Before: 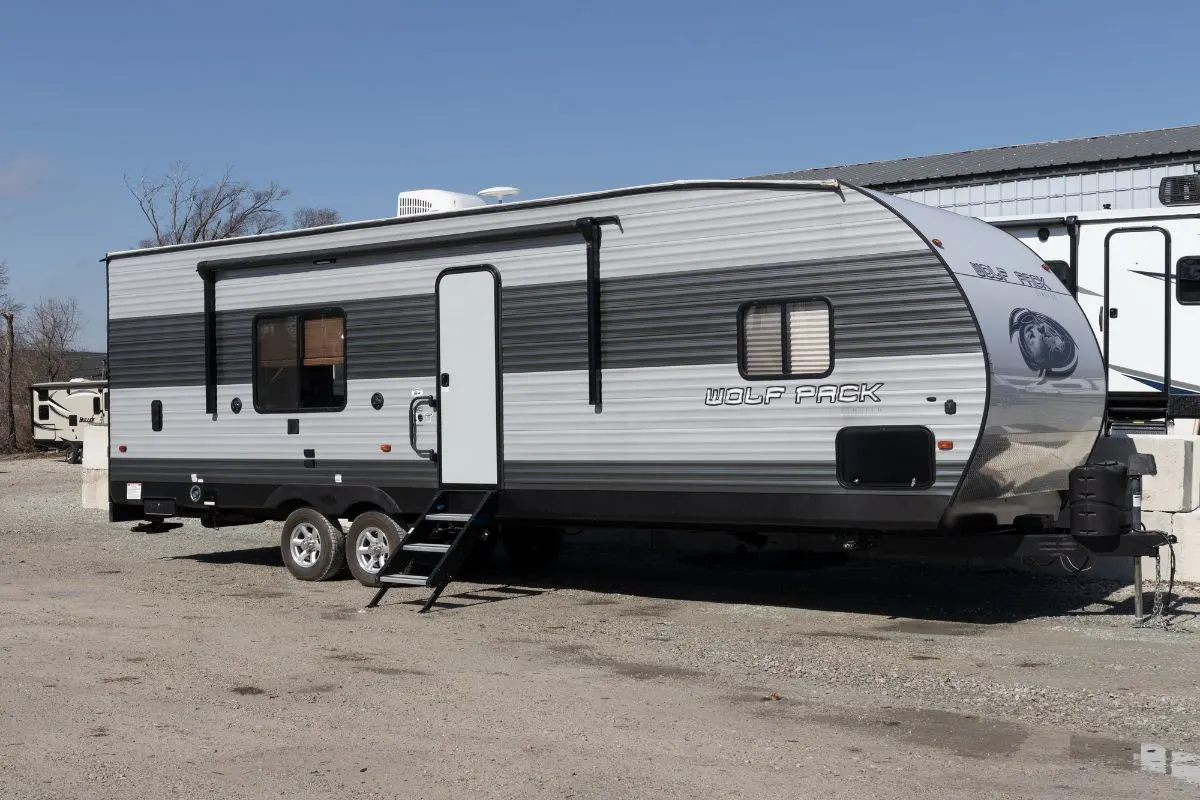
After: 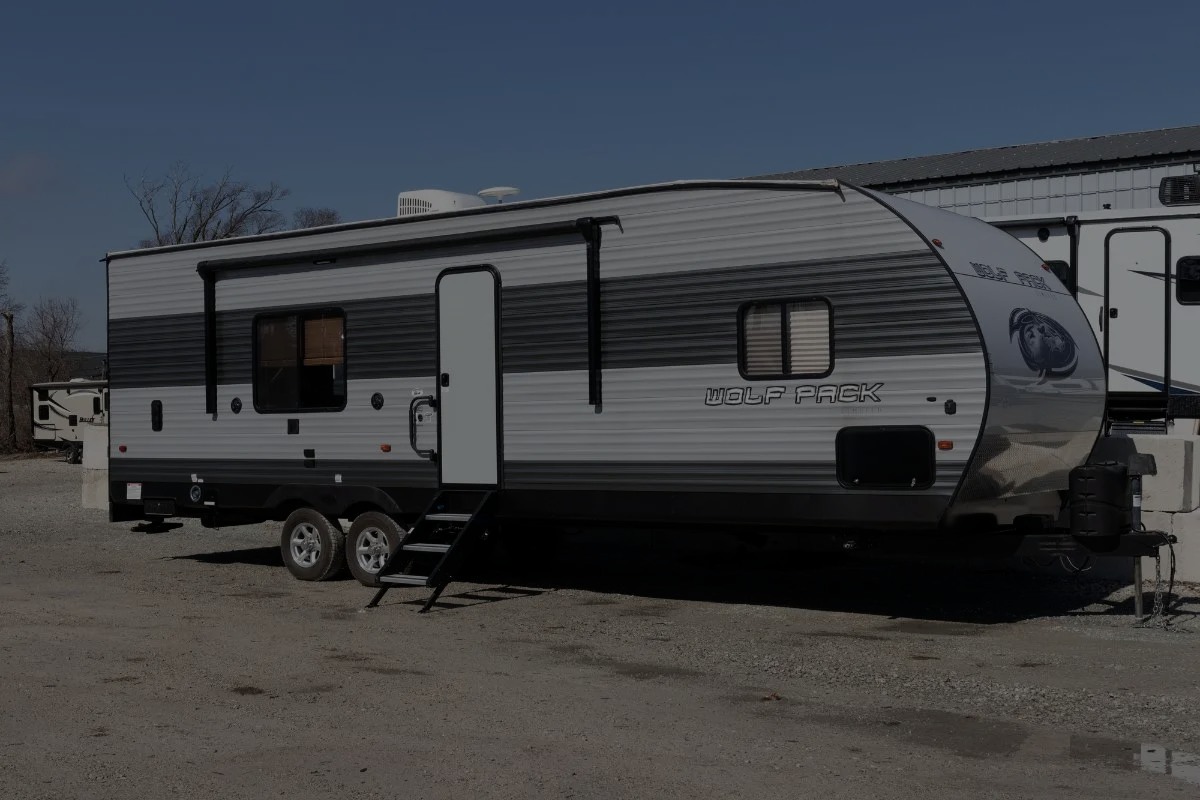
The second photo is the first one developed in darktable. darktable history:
exposure: exposure -2.002 EV, compensate highlight preservation false
